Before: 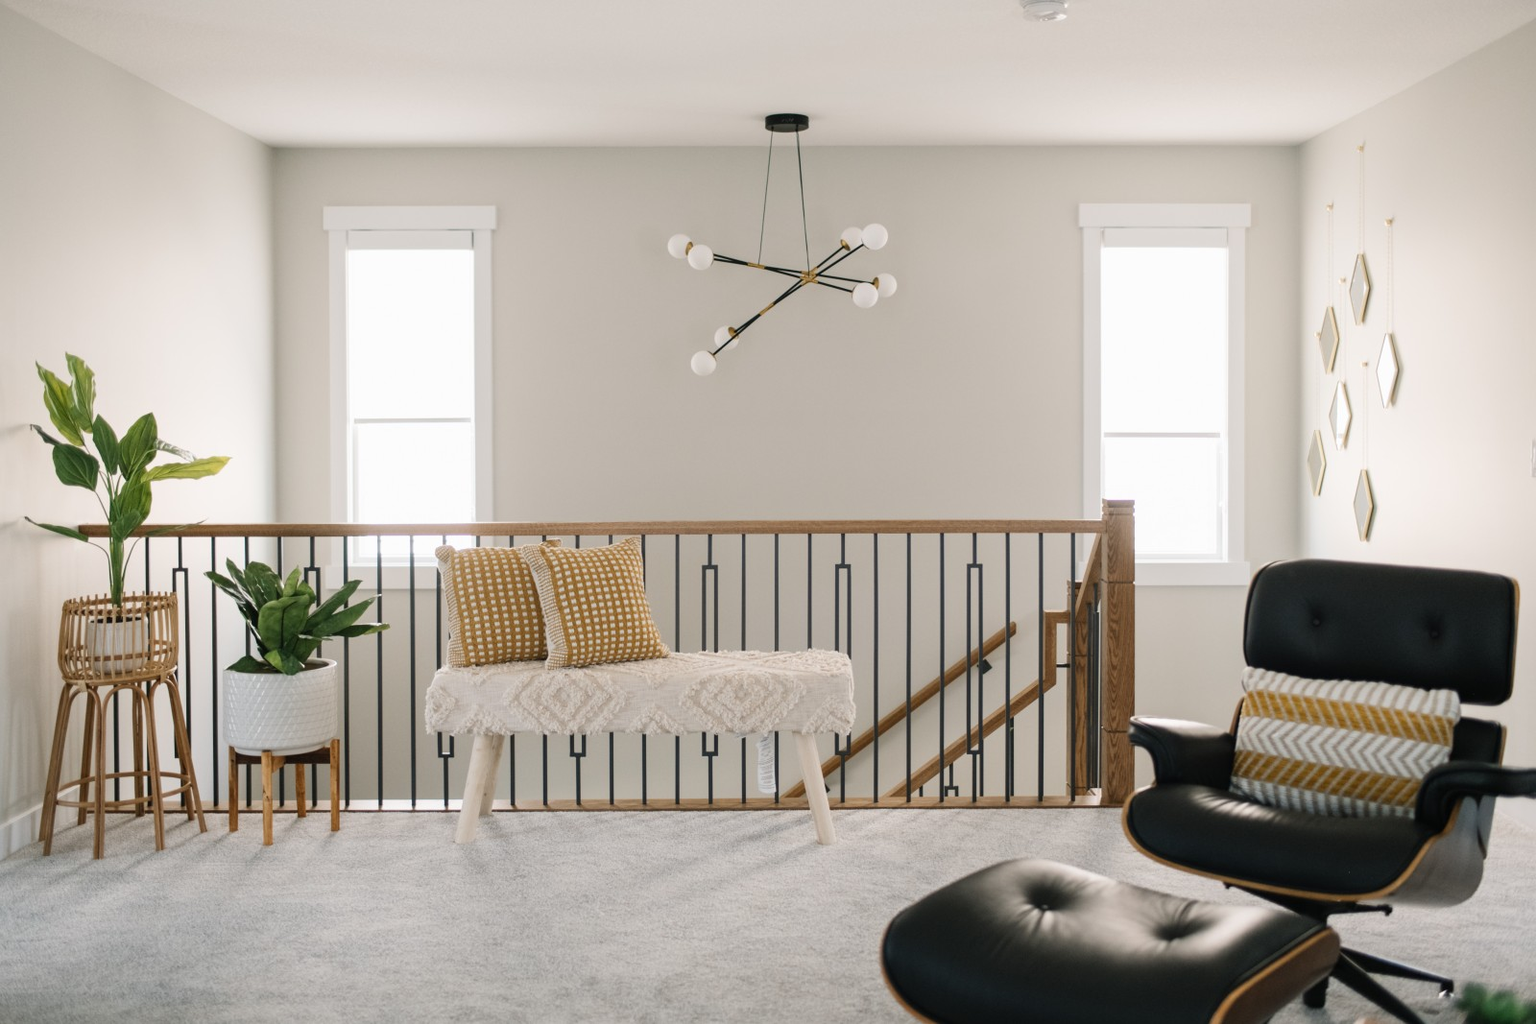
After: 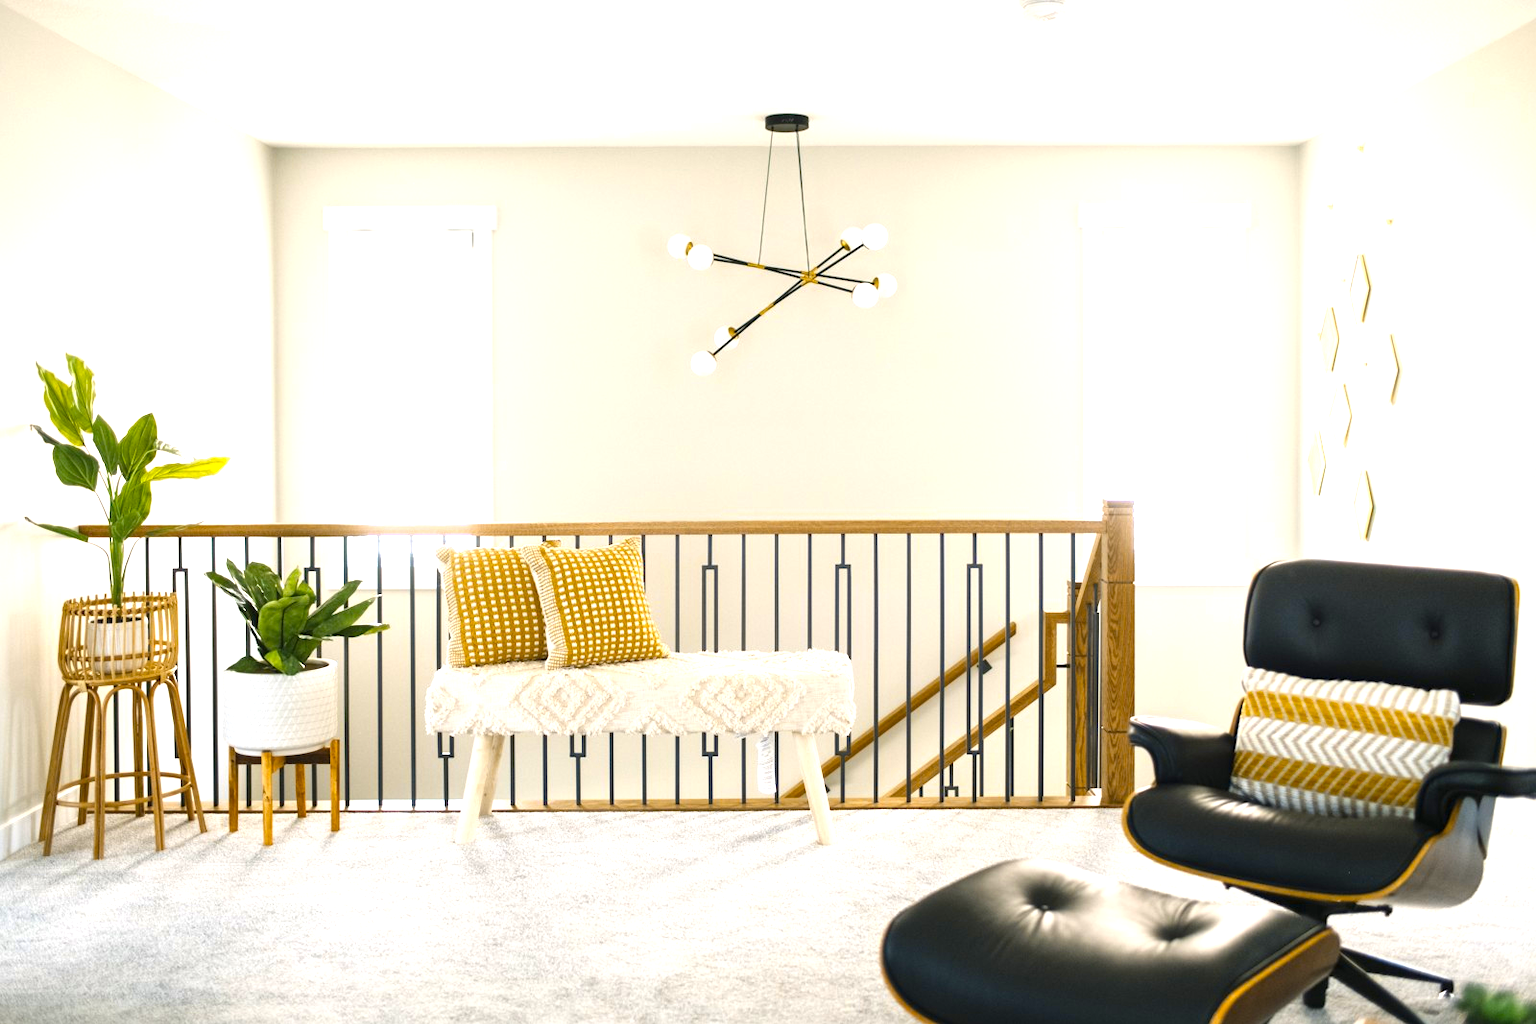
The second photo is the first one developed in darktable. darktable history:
exposure: black level correction 0, exposure 1.1 EV, compensate highlight preservation false
color contrast: green-magenta contrast 0.85, blue-yellow contrast 1.25, unbound 0
color balance rgb: perceptual saturation grading › global saturation 20%, global vibrance 20%
local contrast: mode bilateral grid, contrast 20, coarseness 50, detail 120%, midtone range 0.2
